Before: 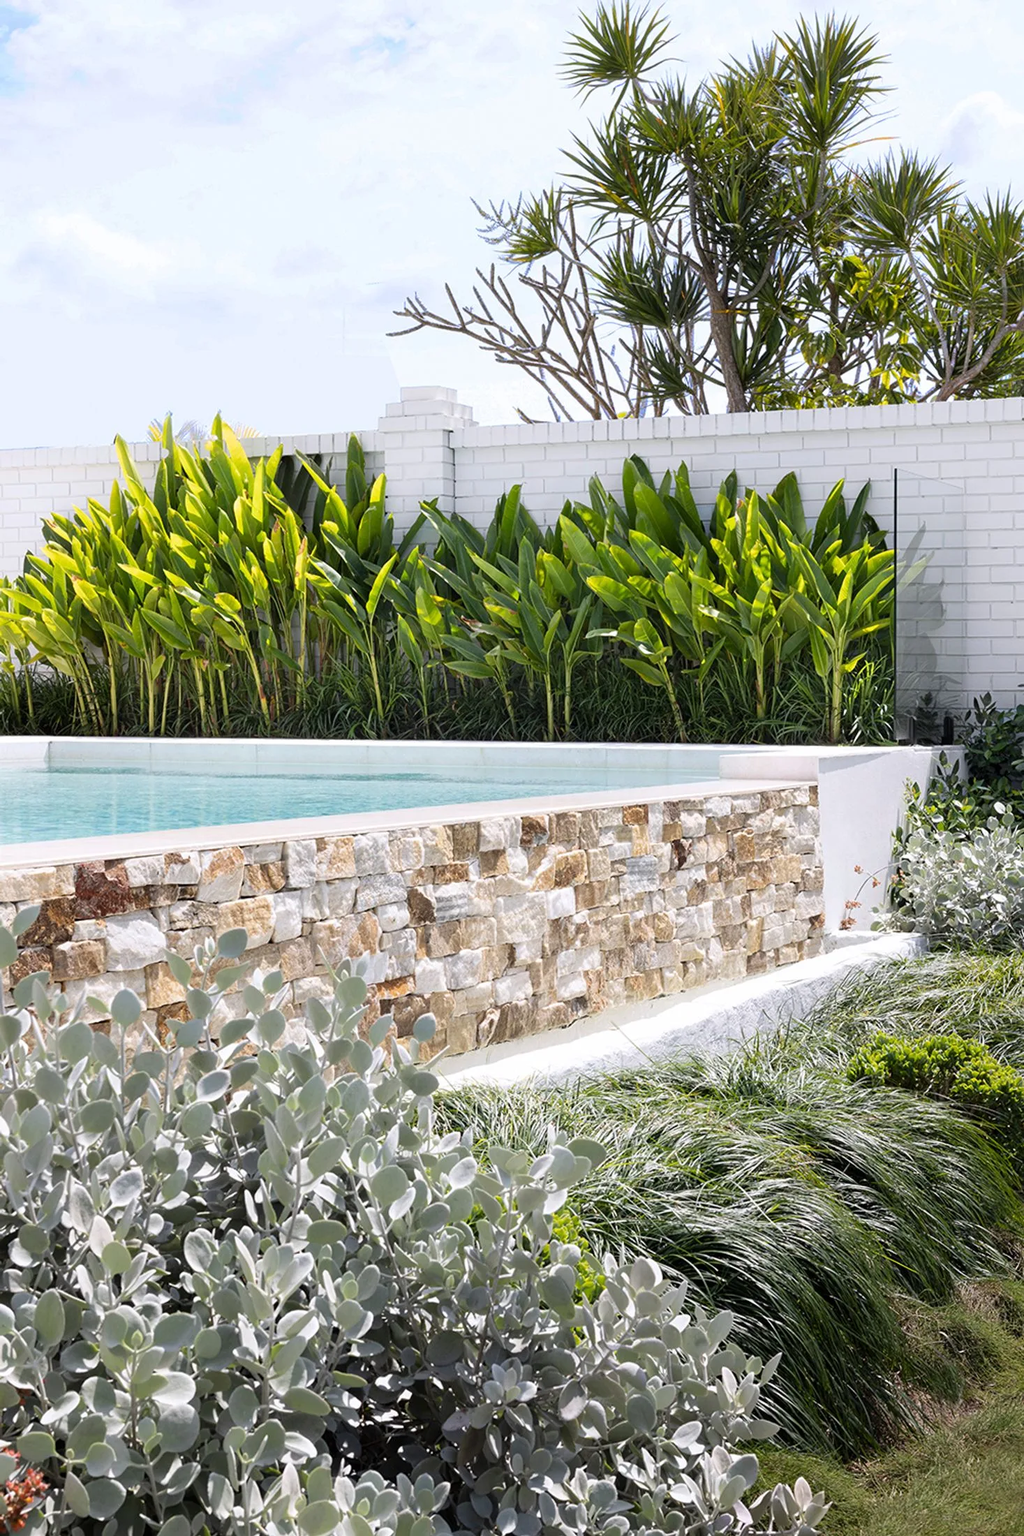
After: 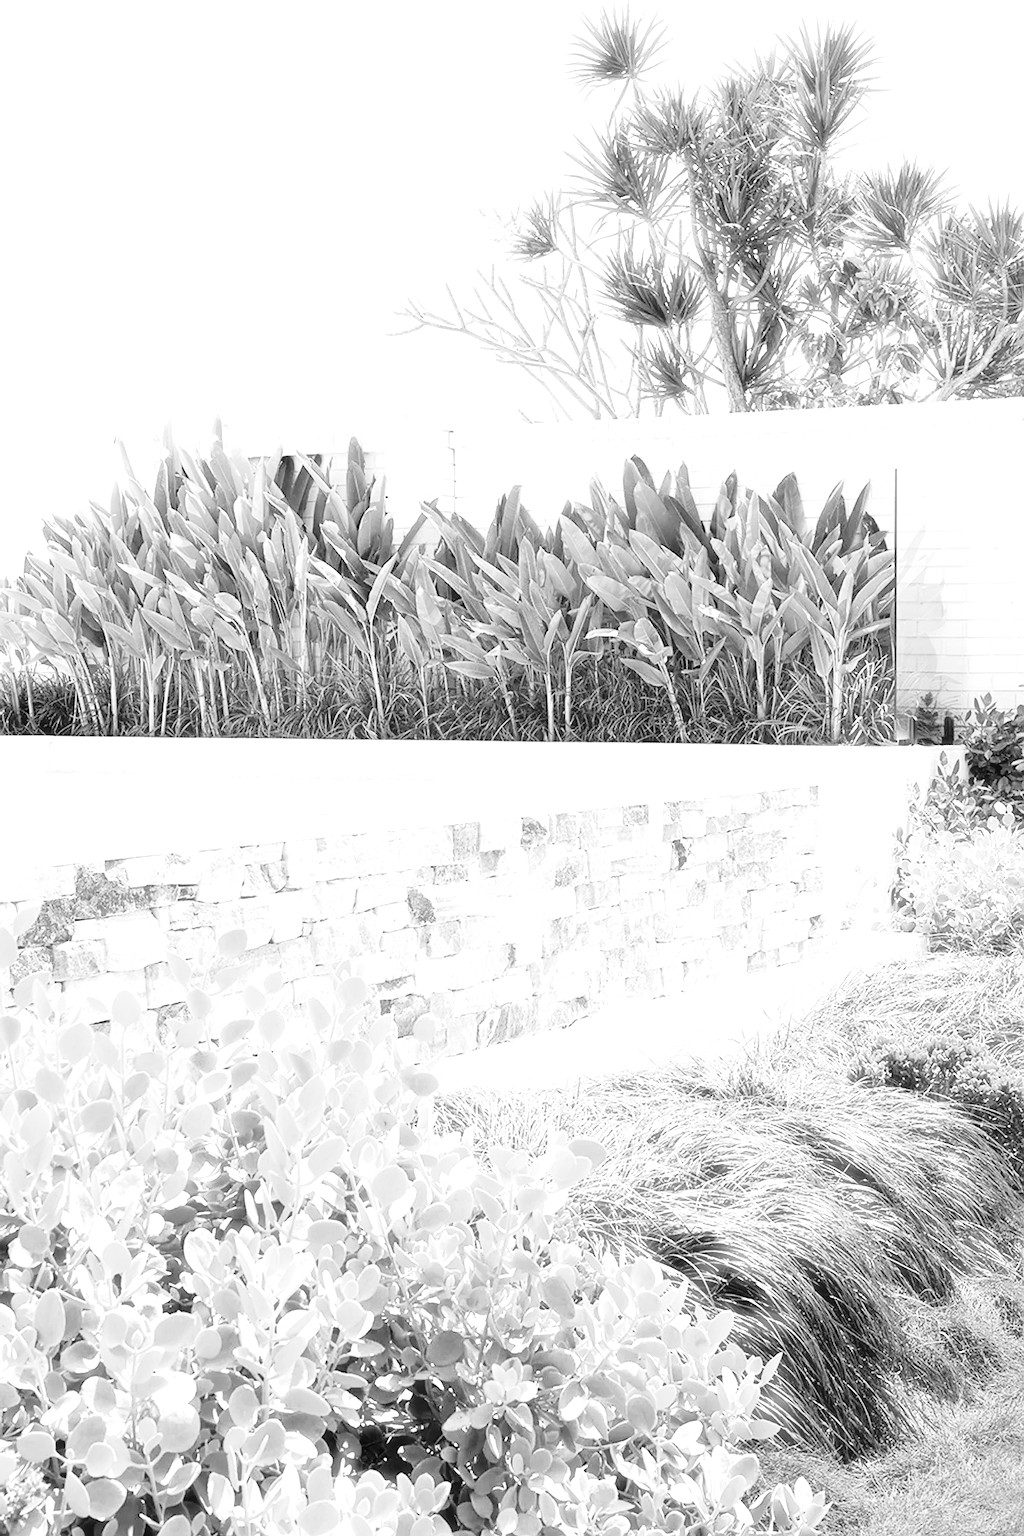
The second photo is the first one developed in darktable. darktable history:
sharpen: radius 1.007, threshold 1.049
exposure: black level correction 0, exposure 1.745 EV, compensate exposure bias true, compensate highlight preservation false
haze removal: strength -0.111, compatibility mode true, adaptive false
shadows and highlights: shadows 25.39, highlights -25.41
tone curve: curves: ch0 [(0, 0) (0.068, 0.031) (0.183, 0.13) (0.341, 0.319) (0.547, 0.545) (0.828, 0.817) (1, 0.968)]; ch1 [(0, 0) (0.23, 0.166) (0.34, 0.308) (0.371, 0.337) (0.429, 0.408) (0.477, 0.466) (0.499, 0.5) (0.529, 0.528) (0.559, 0.578) (0.743, 0.798) (1, 1)]; ch2 [(0, 0) (0.431, 0.419) (0.495, 0.502) (0.524, 0.525) (0.568, 0.543) (0.6, 0.597) (0.634, 0.644) (0.728, 0.722) (1, 1)], color space Lab, independent channels, preserve colors none
base curve: curves: ch0 [(0, 0) (0.028, 0.03) (0.121, 0.232) (0.46, 0.748) (0.859, 0.968) (1, 1)], preserve colors none
color zones: curves: ch0 [(0, 0.613) (0.01, 0.613) (0.245, 0.448) (0.498, 0.529) (0.642, 0.665) (0.879, 0.777) (0.99, 0.613)]; ch1 [(0, 0) (0.143, 0) (0.286, 0) (0.429, 0) (0.571, 0) (0.714, 0) (0.857, 0)]
